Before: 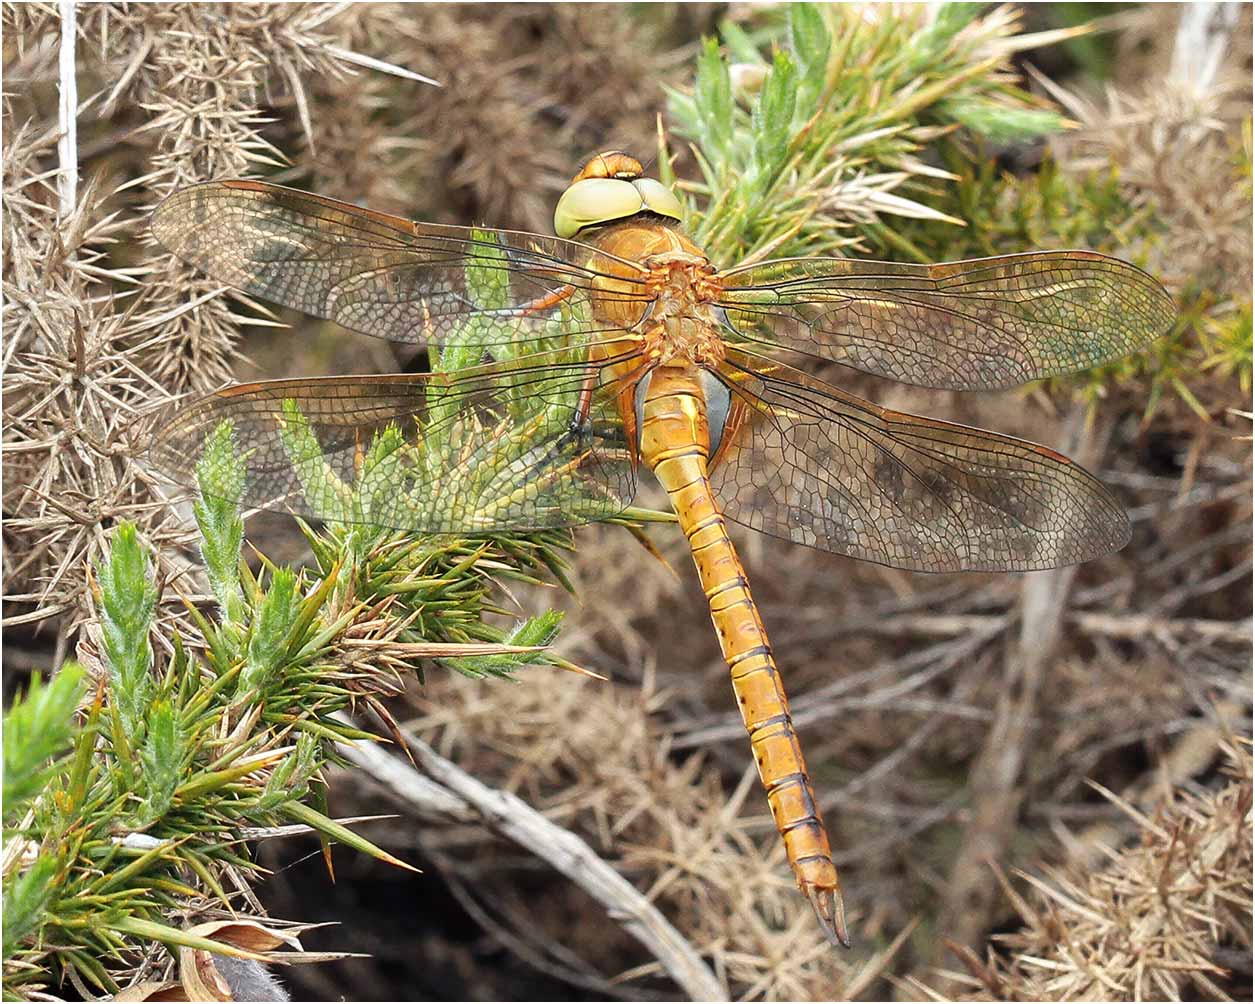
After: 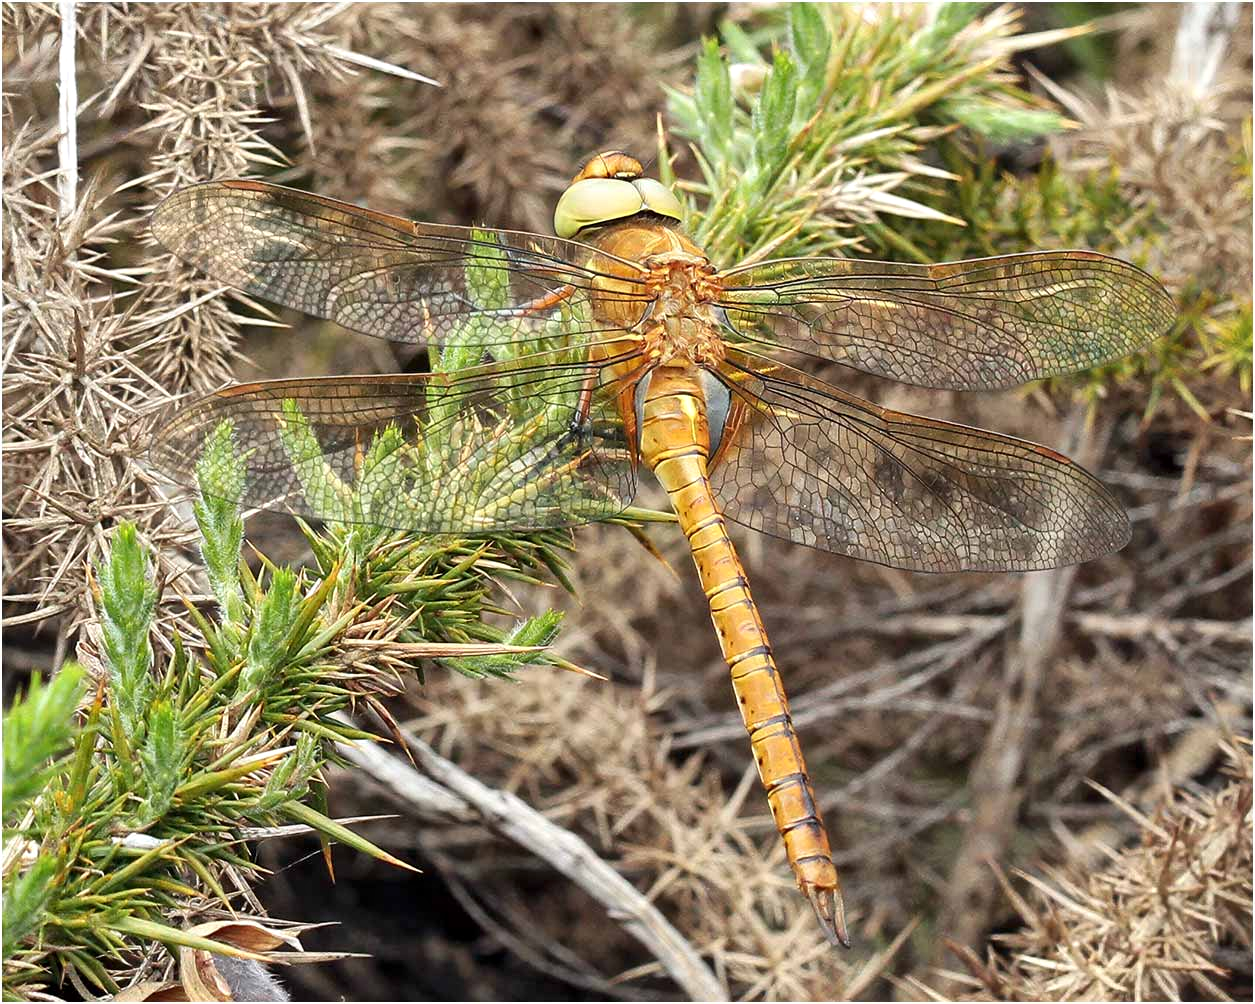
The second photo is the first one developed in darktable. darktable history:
local contrast: mode bilateral grid, contrast 30, coarseness 25, midtone range 0.2
